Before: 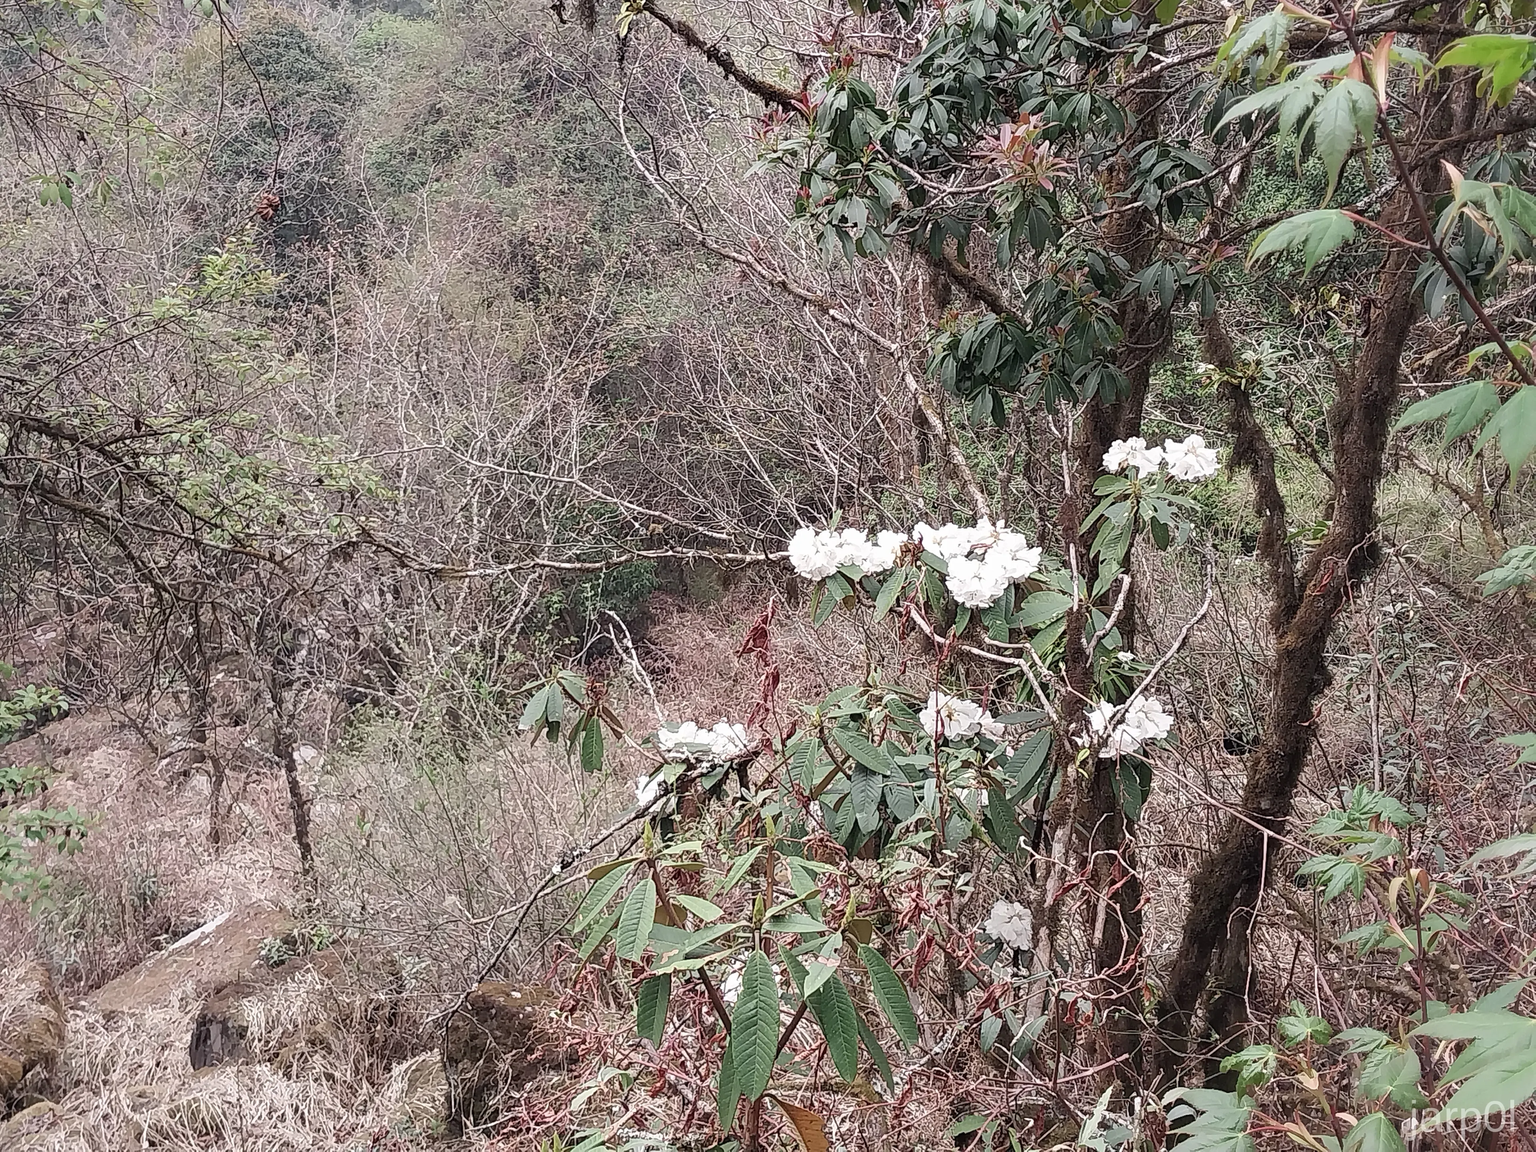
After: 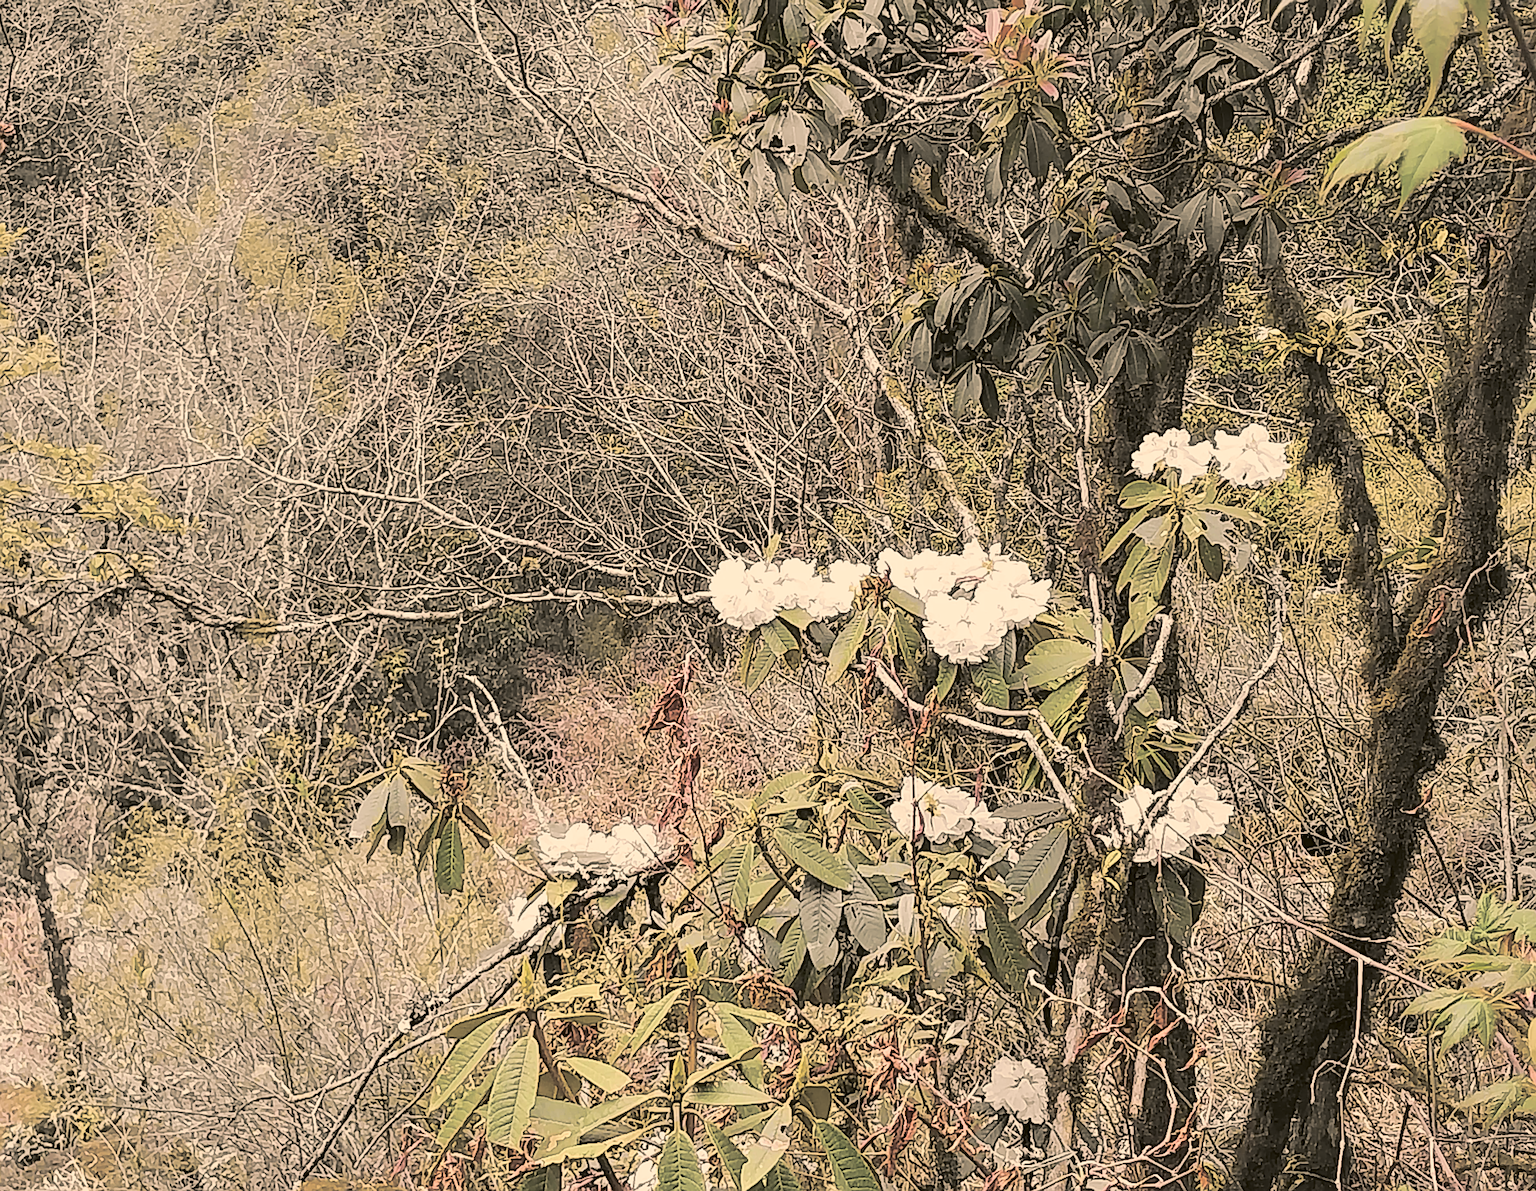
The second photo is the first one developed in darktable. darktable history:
sharpen: on, module defaults
rotate and perspective: rotation -1°, crop left 0.011, crop right 0.989, crop top 0.025, crop bottom 0.975
crop: left 16.768%, top 8.653%, right 8.362%, bottom 12.485%
contrast brightness saturation: contrast -0.15, brightness 0.05, saturation -0.12
tone curve: curves: ch0 [(0, 0) (0.071, 0.047) (0.266, 0.26) (0.483, 0.554) (0.753, 0.811) (1, 0.983)]; ch1 [(0, 0) (0.346, 0.307) (0.408, 0.387) (0.463, 0.465) (0.482, 0.493) (0.502, 0.499) (0.517, 0.502) (0.55, 0.548) (0.597, 0.61) (0.651, 0.698) (1, 1)]; ch2 [(0, 0) (0.346, 0.34) (0.434, 0.46) (0.485, 0.494) (0.5, 0.498) (0.517, 0.506) (0.526, 0.545) (0.583, 0.61) (0.625, 0.659) (1, 1)], color space Lab, independent channels, preserve colors none
split-toning: shadows › hue 43.2°, shadows › saturation 0, highlights › hue 50.4°, highlights › saturation 1
color correction: highlights a* 8.98, highlights b* 15.09, shadows a* -0.49, shadows b* 26.52
color balance: mode lift, gamma, gain (sRGB)
